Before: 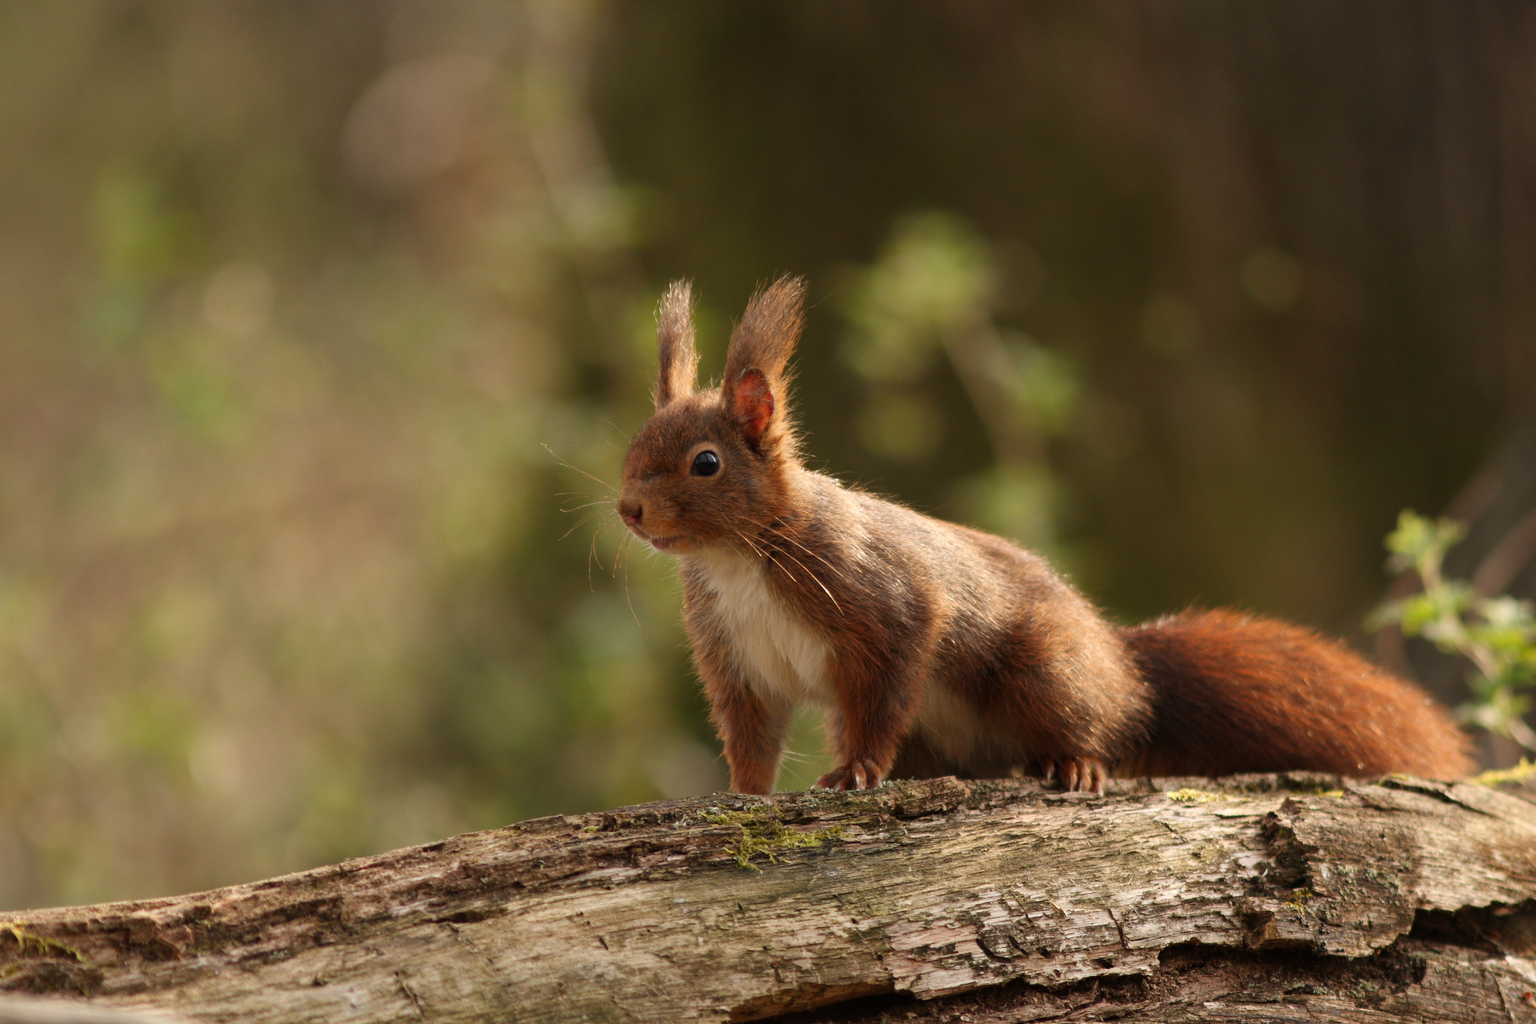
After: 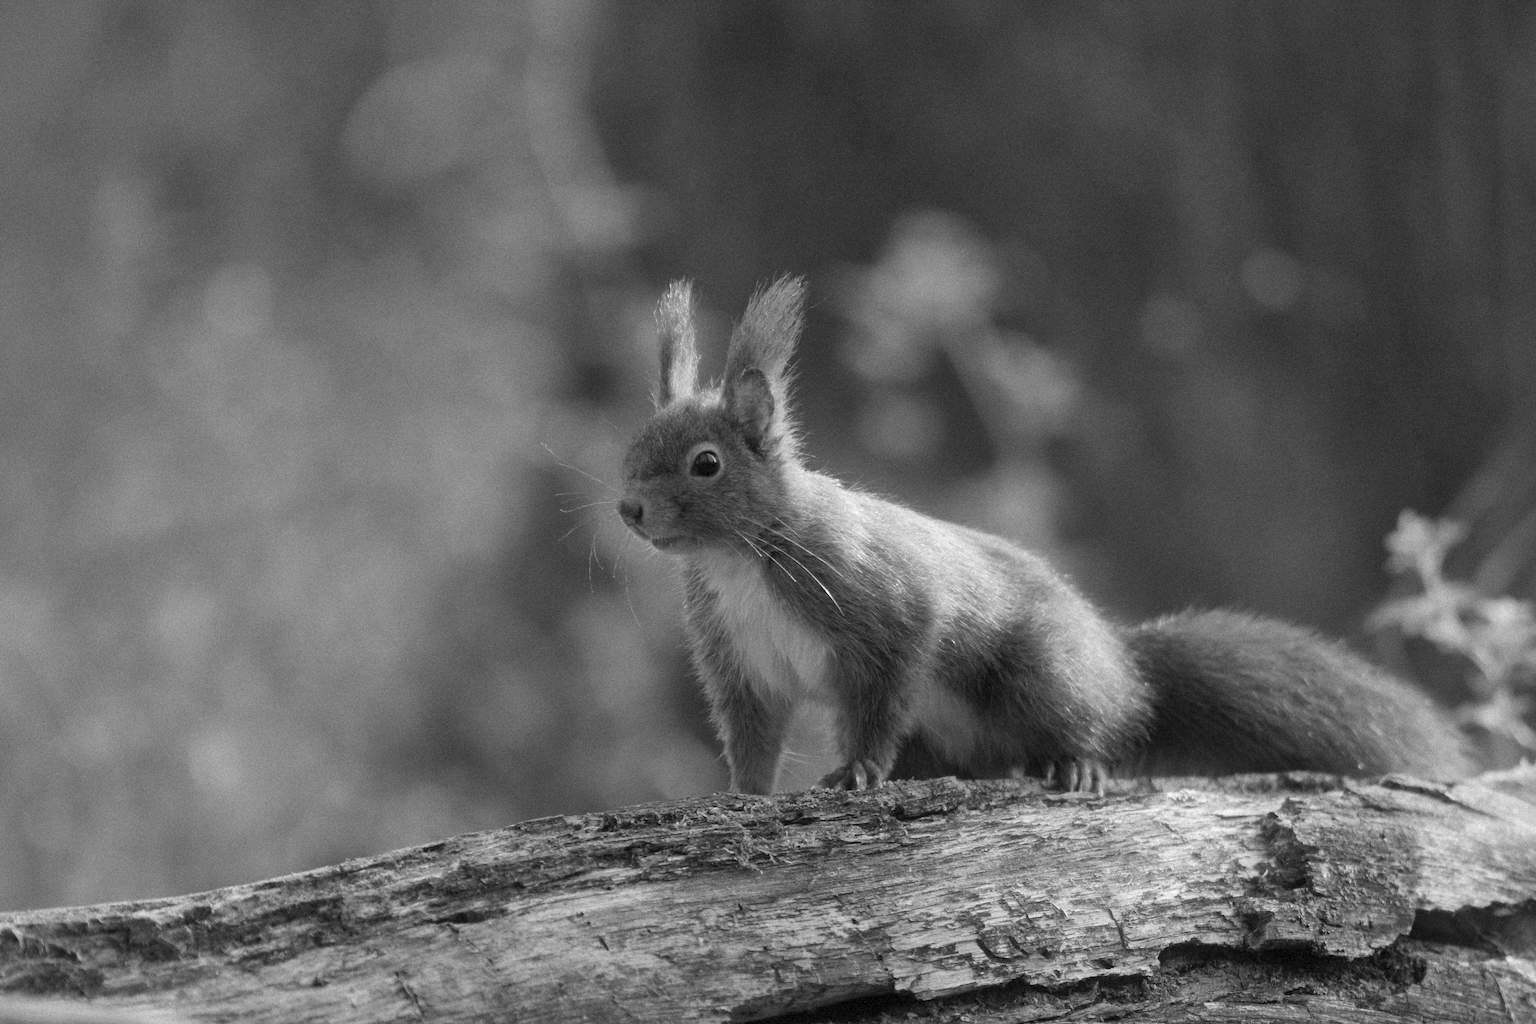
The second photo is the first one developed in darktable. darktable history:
bloom: threshold 82.5%, strength 16.25%
grain: mid-tones bias 0%
monochrome: on, module defaults
shadows and highlights: on, module defaults
